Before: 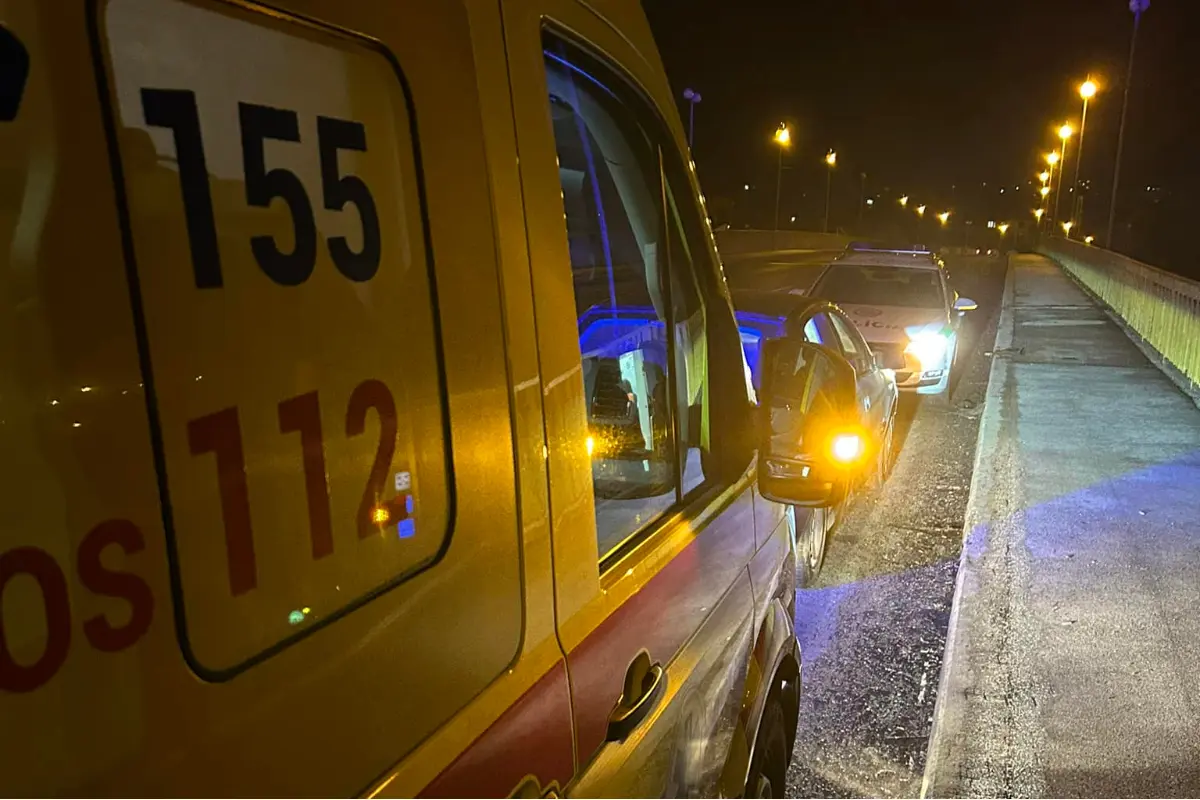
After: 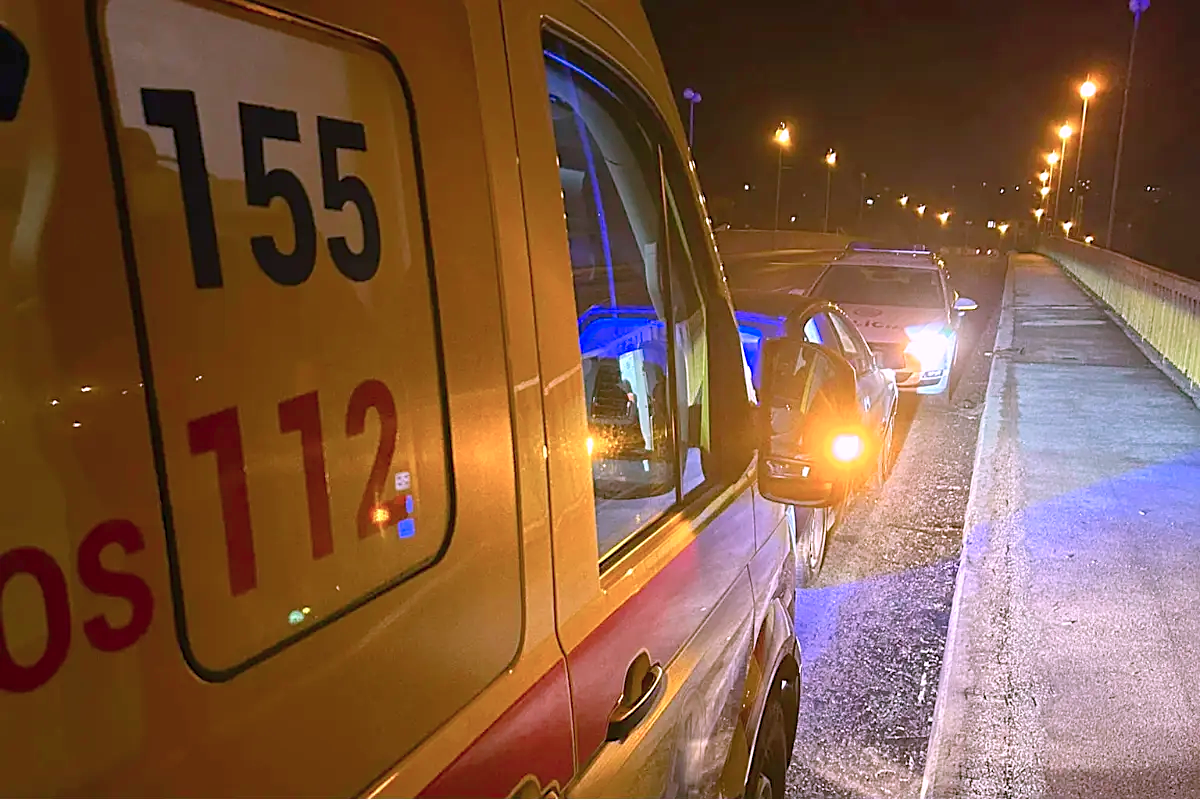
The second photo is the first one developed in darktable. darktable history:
color balance rgb: on, module defaults
sharpen: on, module defaults
color correction: highlights a* 15.46, highlights b* -20.56
levels: levels [0, 0.43, 0.984]
